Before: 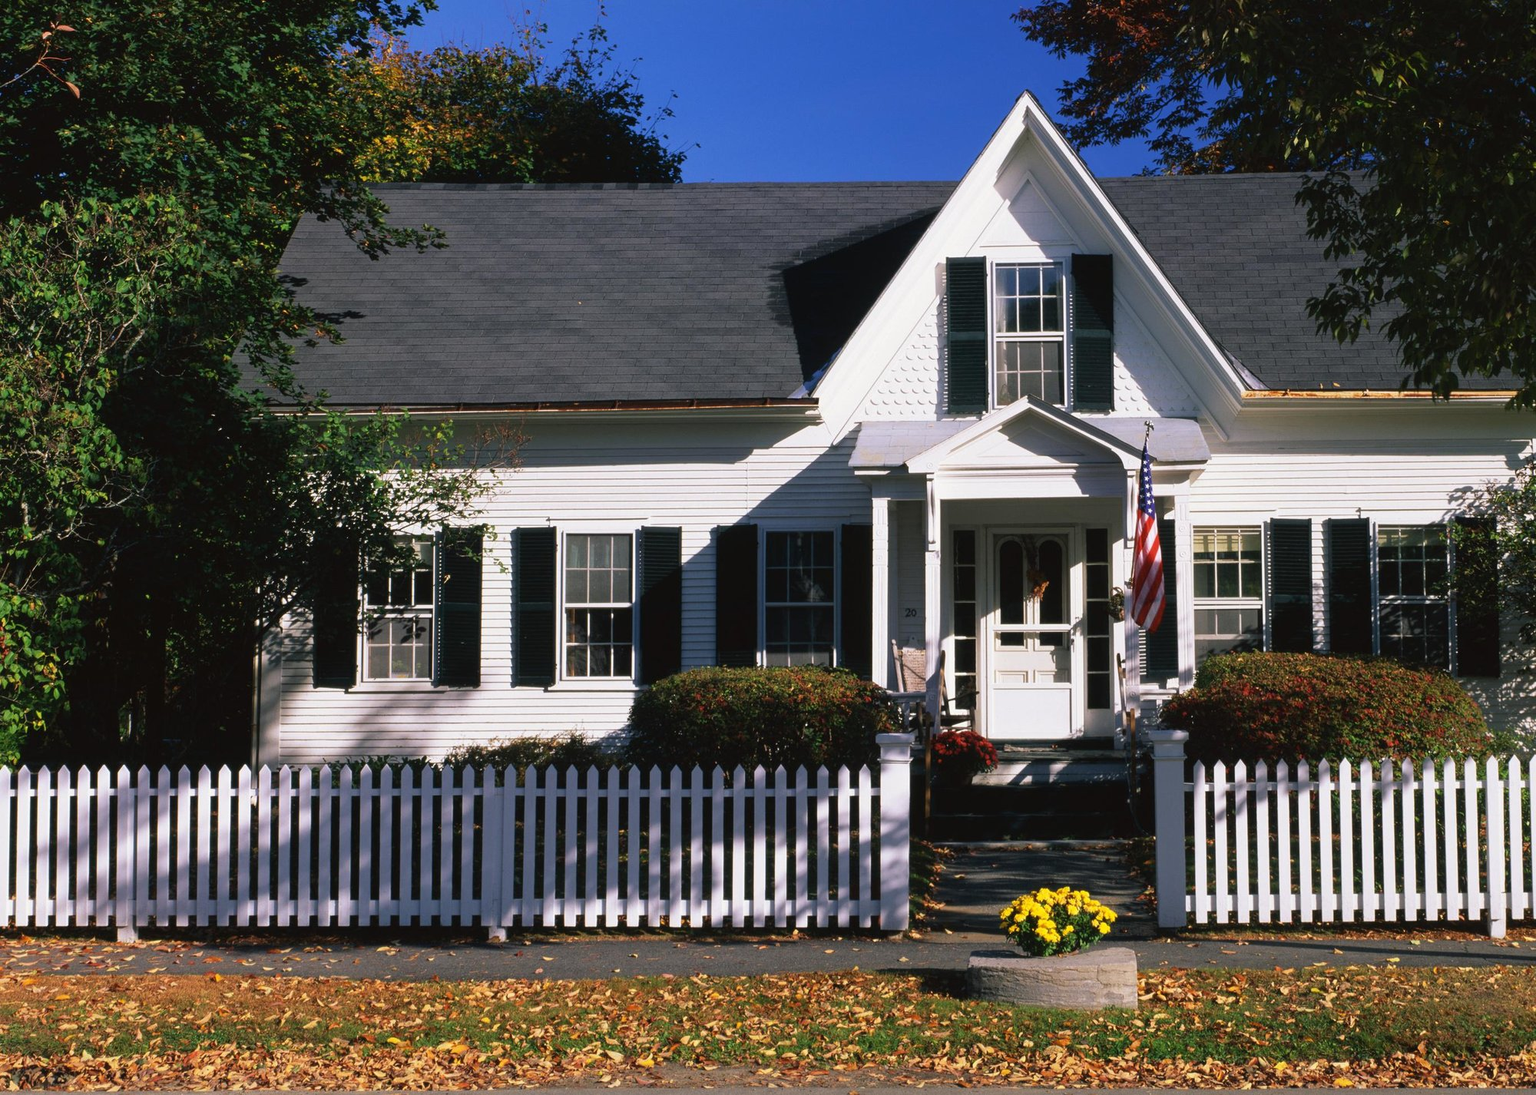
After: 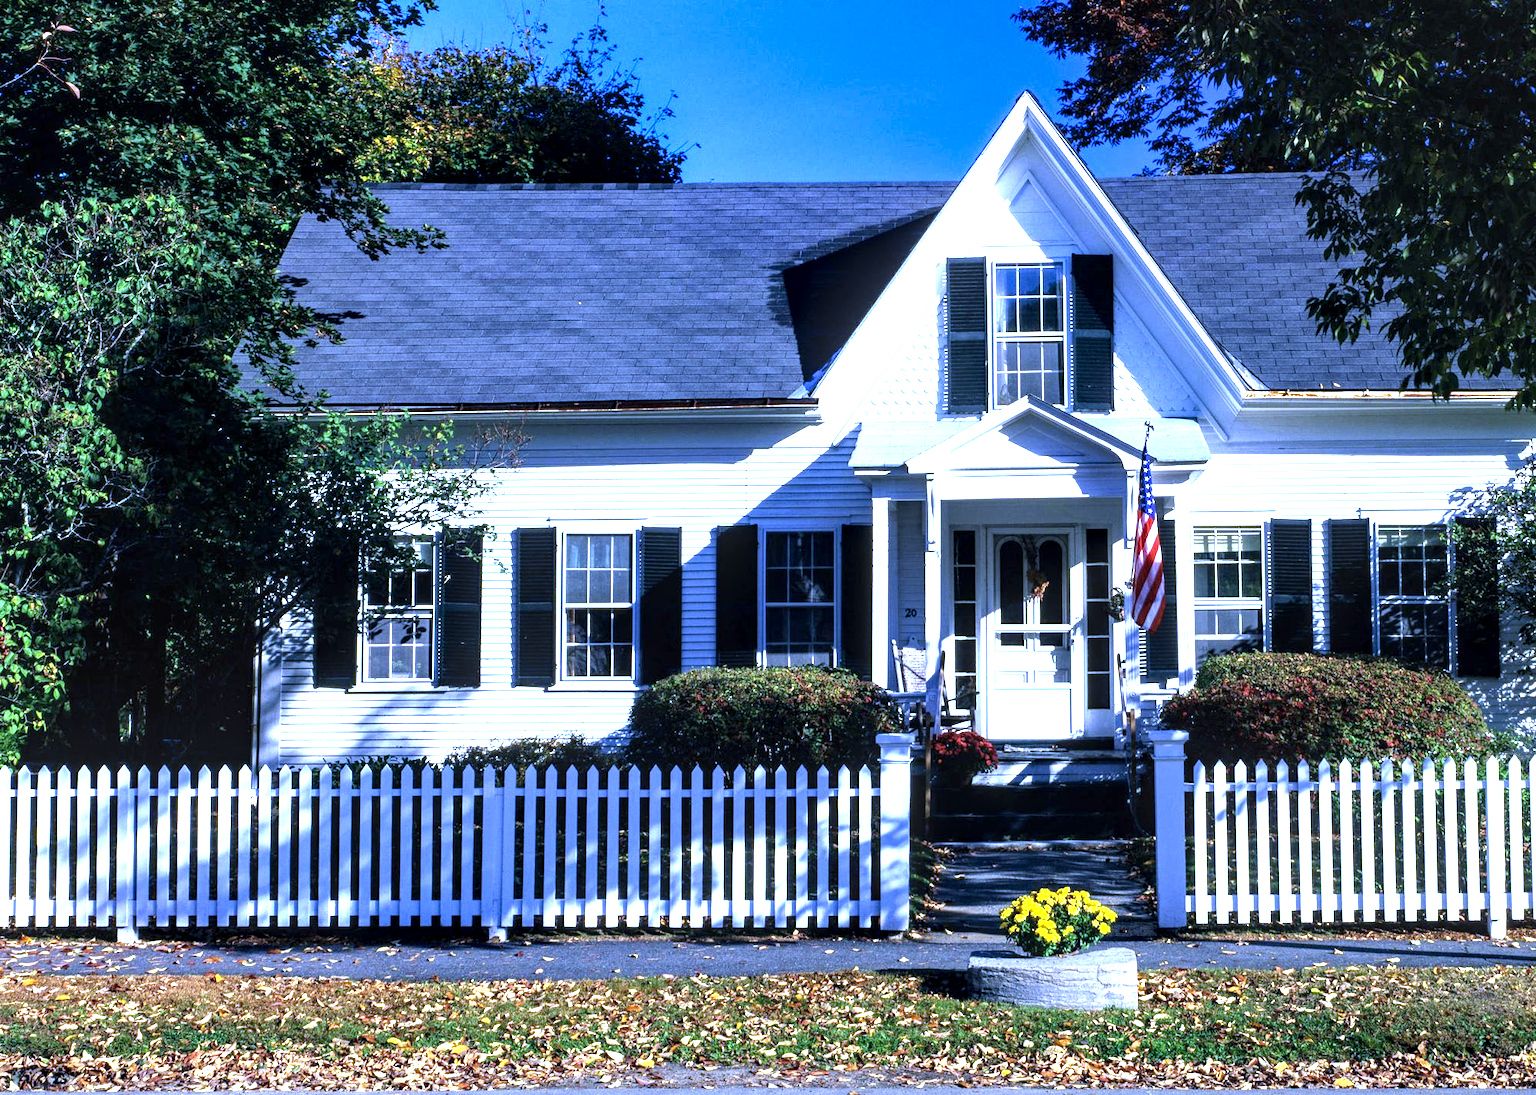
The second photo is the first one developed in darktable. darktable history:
local contrast: highlights 60%, shadows 60%, detail 160%
levels: levels [0, 0.352, 0.703]
white balance: red 0.766, blue 1.537
